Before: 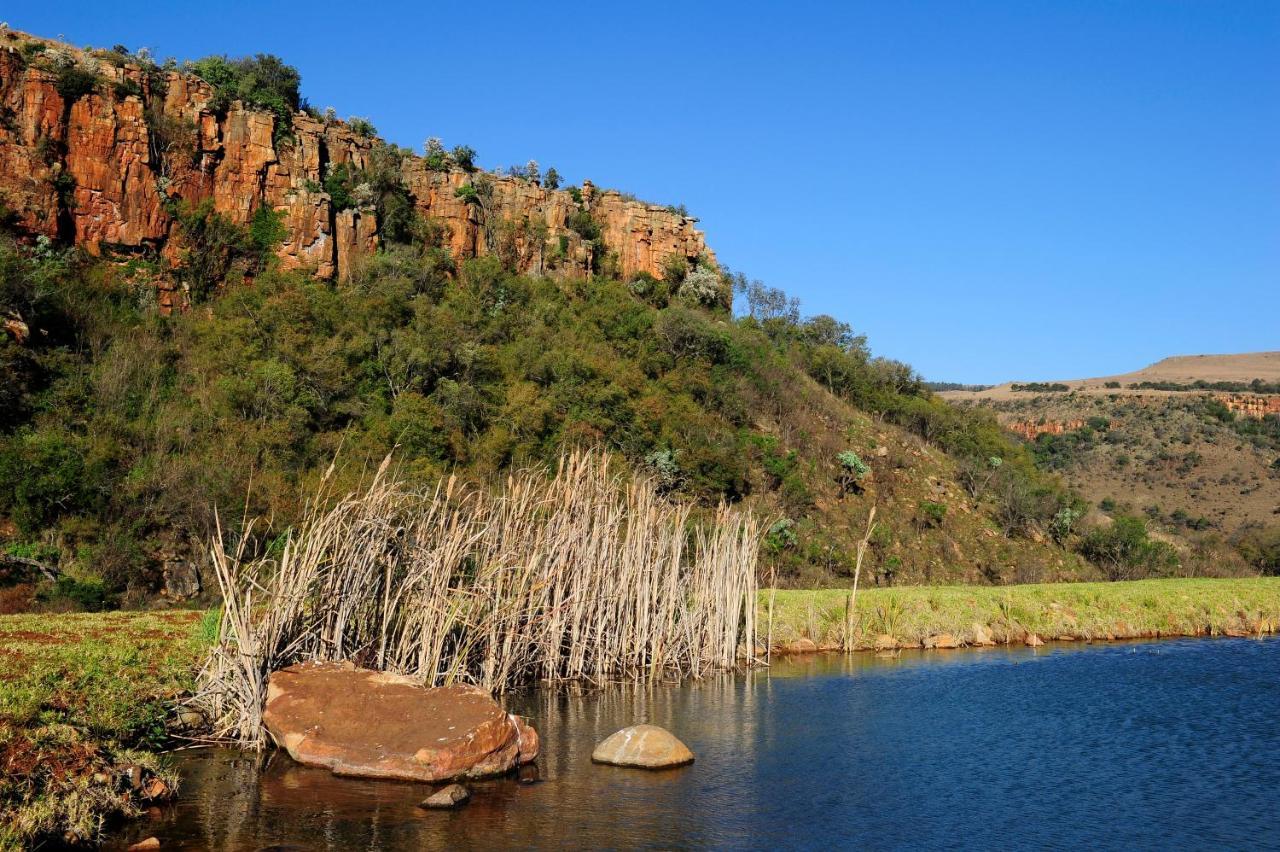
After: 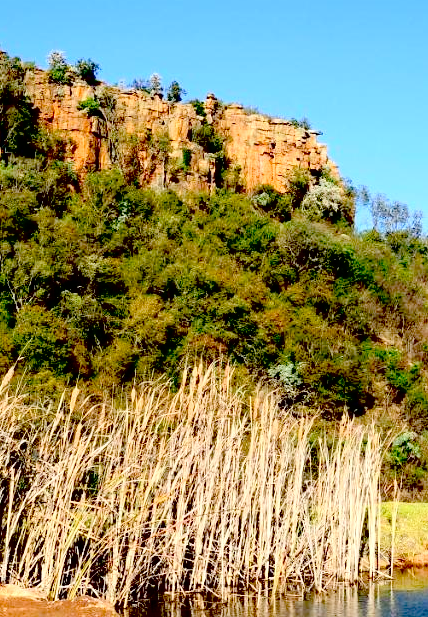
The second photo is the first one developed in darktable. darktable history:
crop and rotate: left 29.463%, top 10.221%, right 37.099%, bottom 17.309%
exposure: black level correction 0.039, exposure 0.499 EV, compensate highlight preservation false
contrast brightness saturation: contrast 0.144, brightness 0.227
